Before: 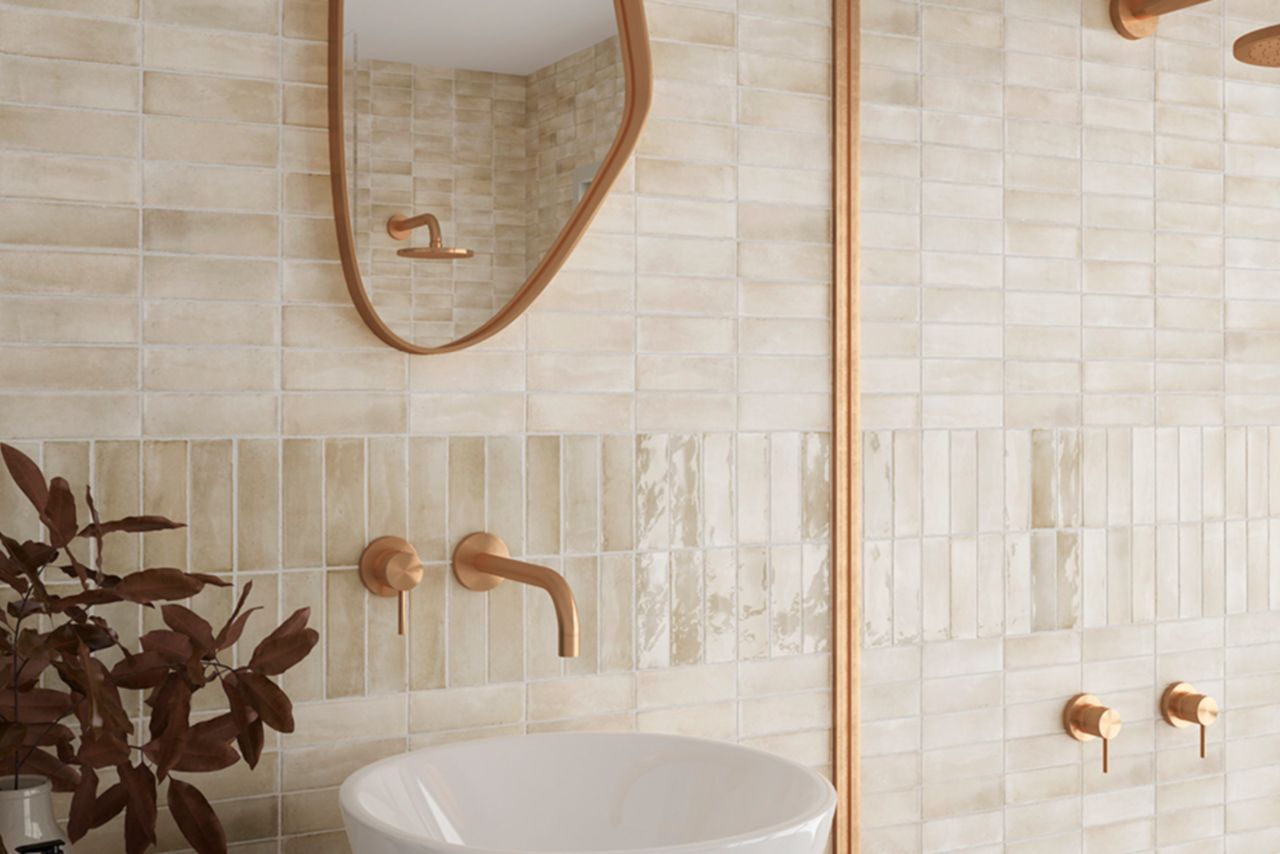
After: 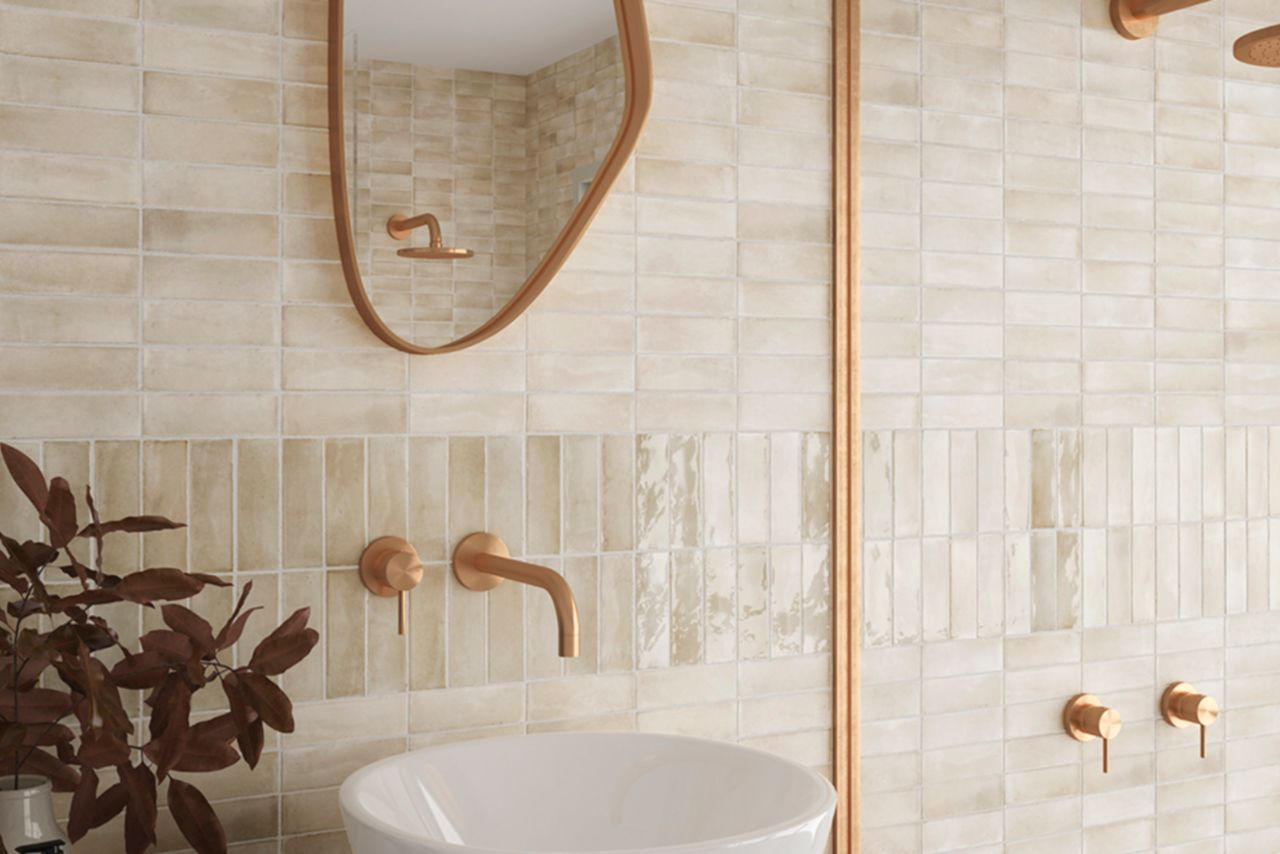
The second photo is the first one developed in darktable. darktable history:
exposure: black level correction -0.003, exposure 0.035 EV, compensate highlight preservation false
